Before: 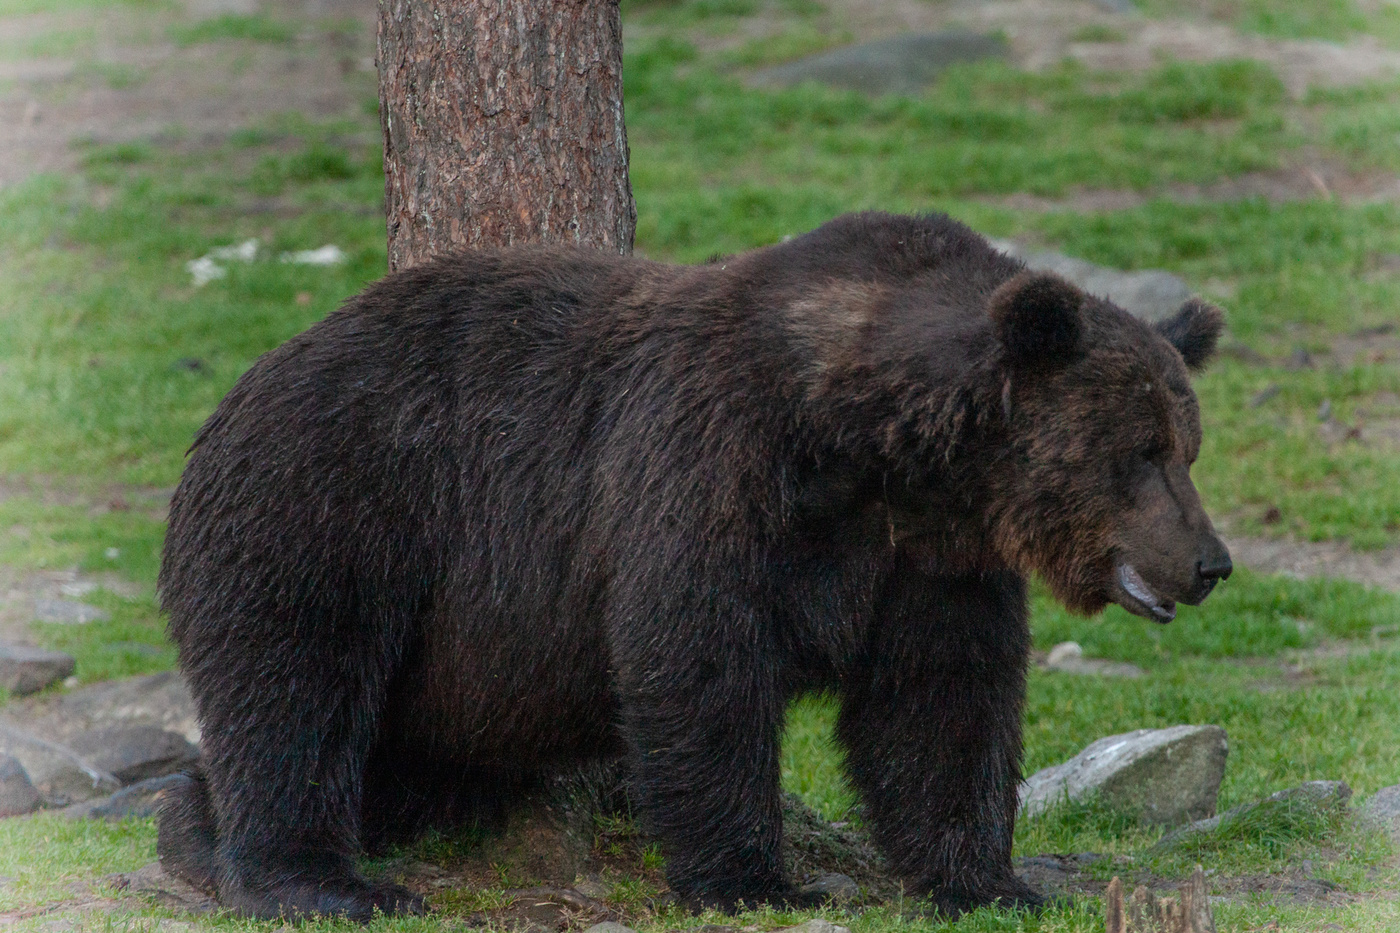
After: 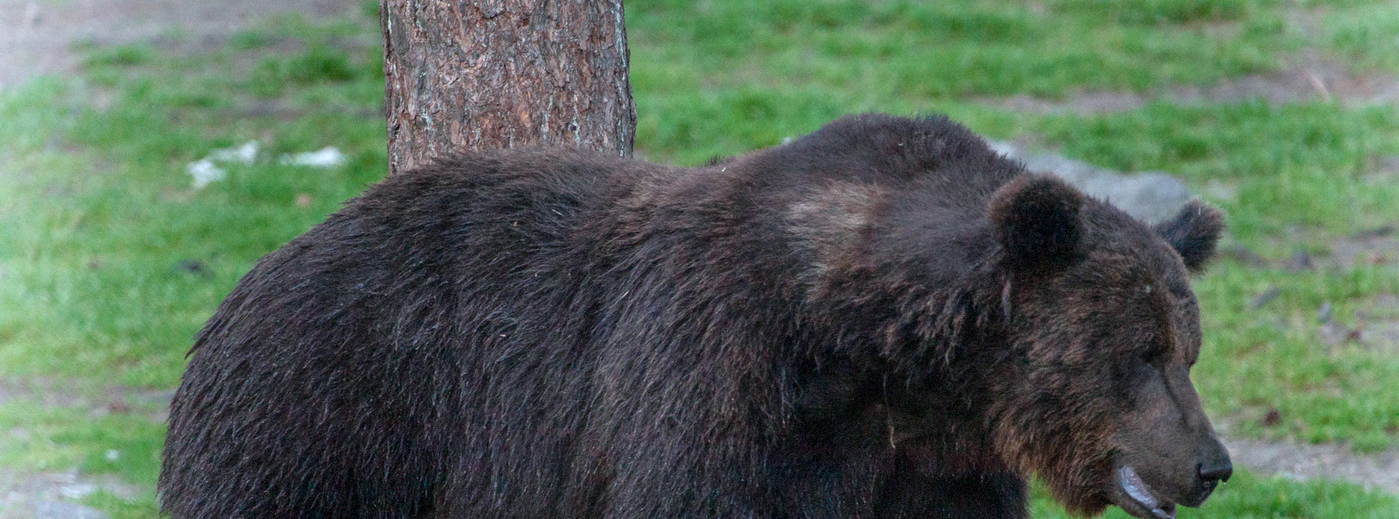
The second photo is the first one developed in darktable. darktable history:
crop and rotate: top 10.572%, bottom 33.759%
exposure: black level correction 0.001, exposure 0.498 EV, compensate highlight preservation false
color calibration: x 0.37, y 0.382, temperature 4319.78 K
